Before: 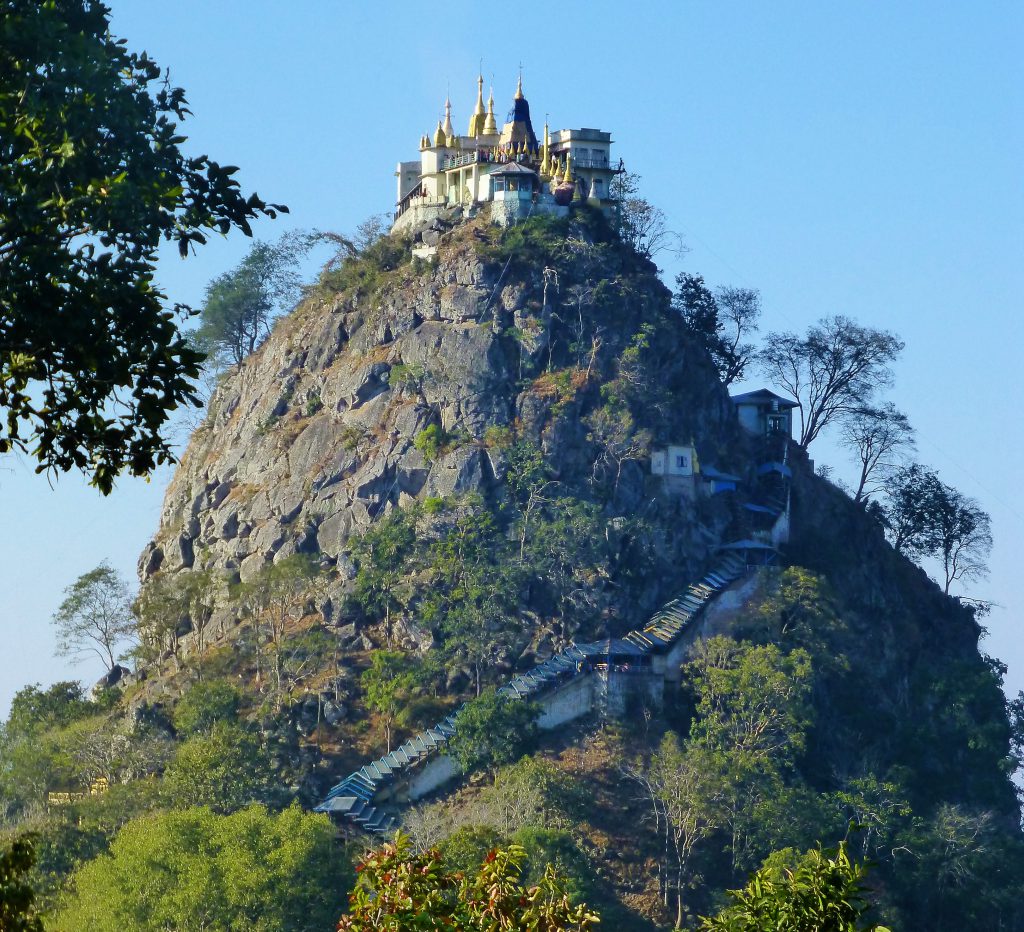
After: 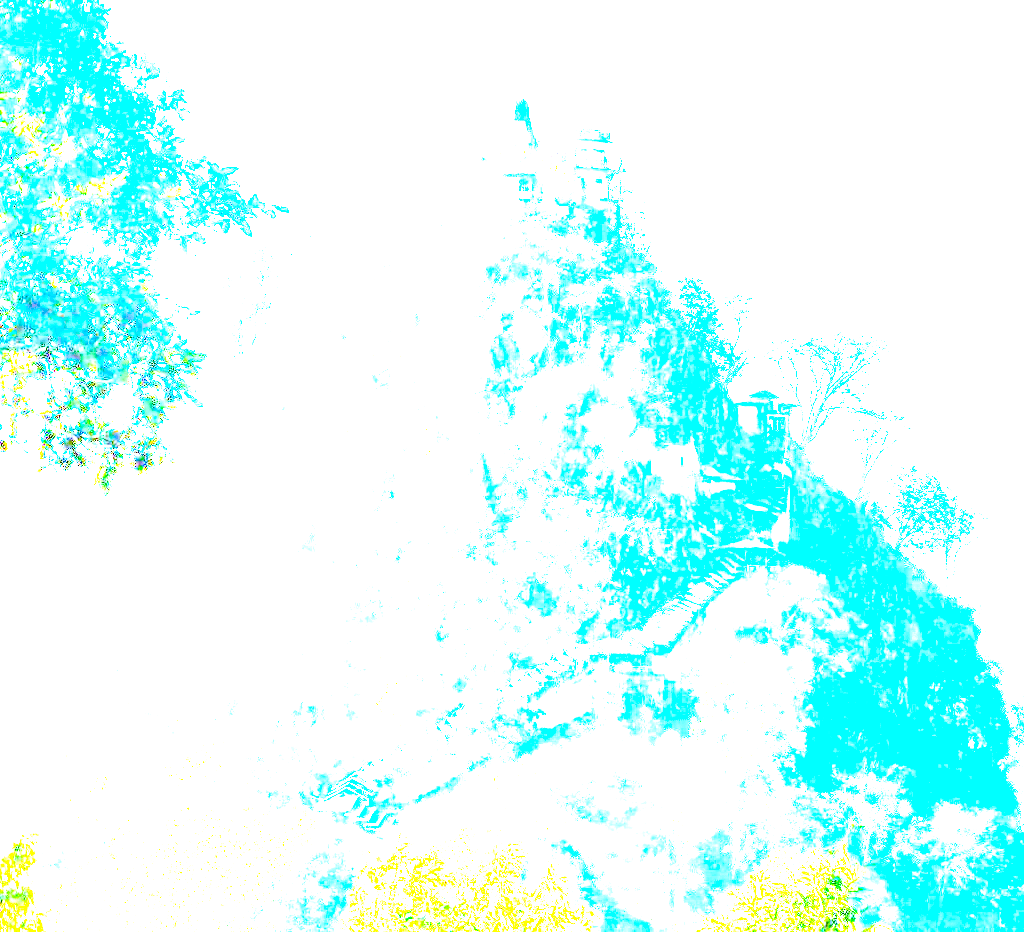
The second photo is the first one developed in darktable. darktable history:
color calibration: x 0.37, y 0.382, temperature 4313.32 K
contrast brightness saturation: contrast 0.2, brightness -0.11, saturation 0.1
exposure: exposure 8 EV, compensate highlight preservation false
